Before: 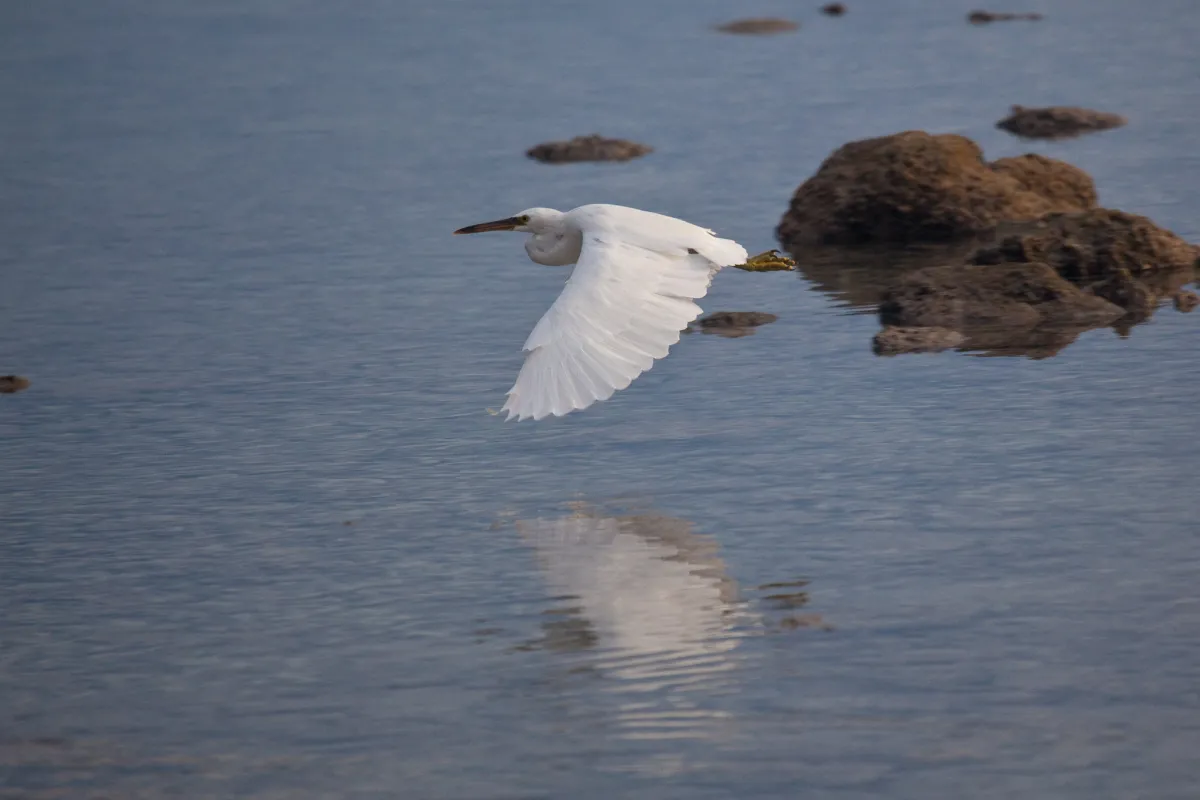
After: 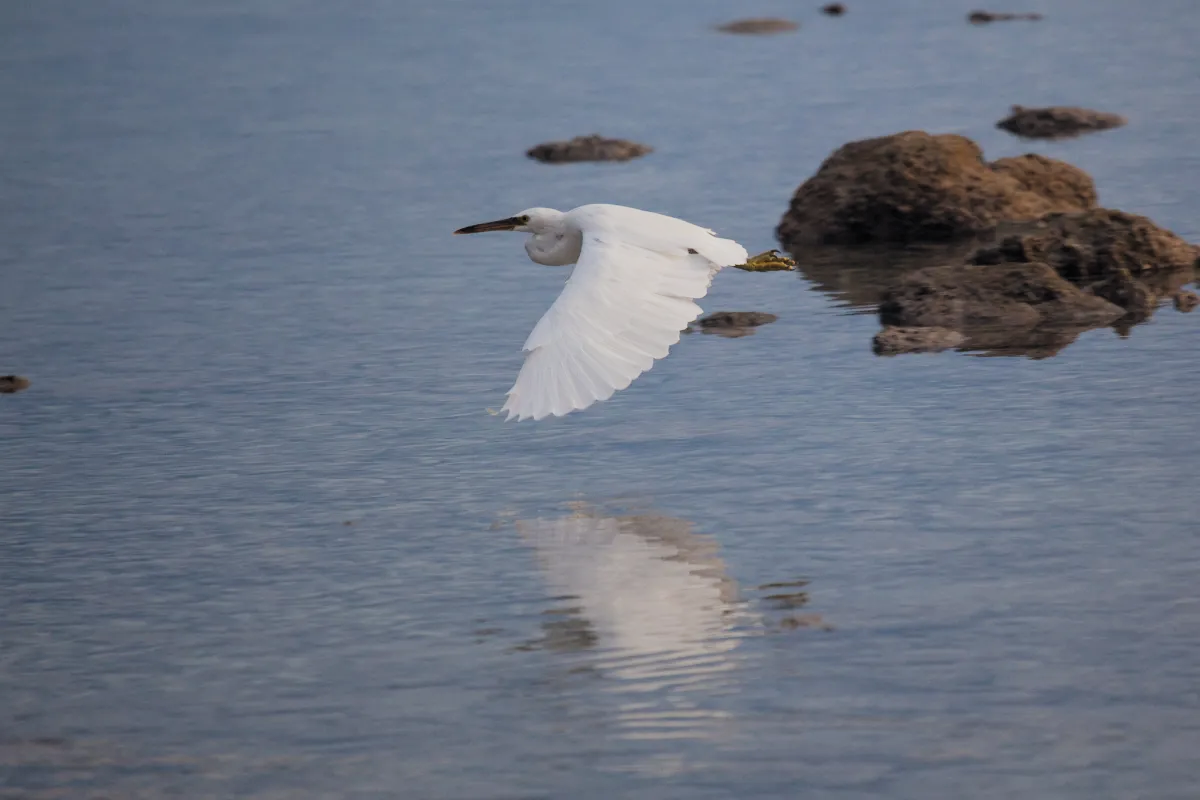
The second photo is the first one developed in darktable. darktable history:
tone equalizer: -8 EV 0.261 EV, -7 EV 0.44 EV, -6 EV 0.403 EV, -5 EV 0.288 EV, -3 EV -0.25 EV, -2 EV -0.394 EV, -1 EV -0.415 EV, +0 EV -0.227 EV
filmic rgb: black relative exposure -7.65 EV, white relative exposure 4.56 EV, hardness 3.61, add noise in highlights 0.001, preserve chrominance luminance Y, color science v3 (2019), use custom middle-gray values true, contrast in highlights soft
exposure: black level correction 0, exposure 0.698 EV, compensate highlight preservation false
